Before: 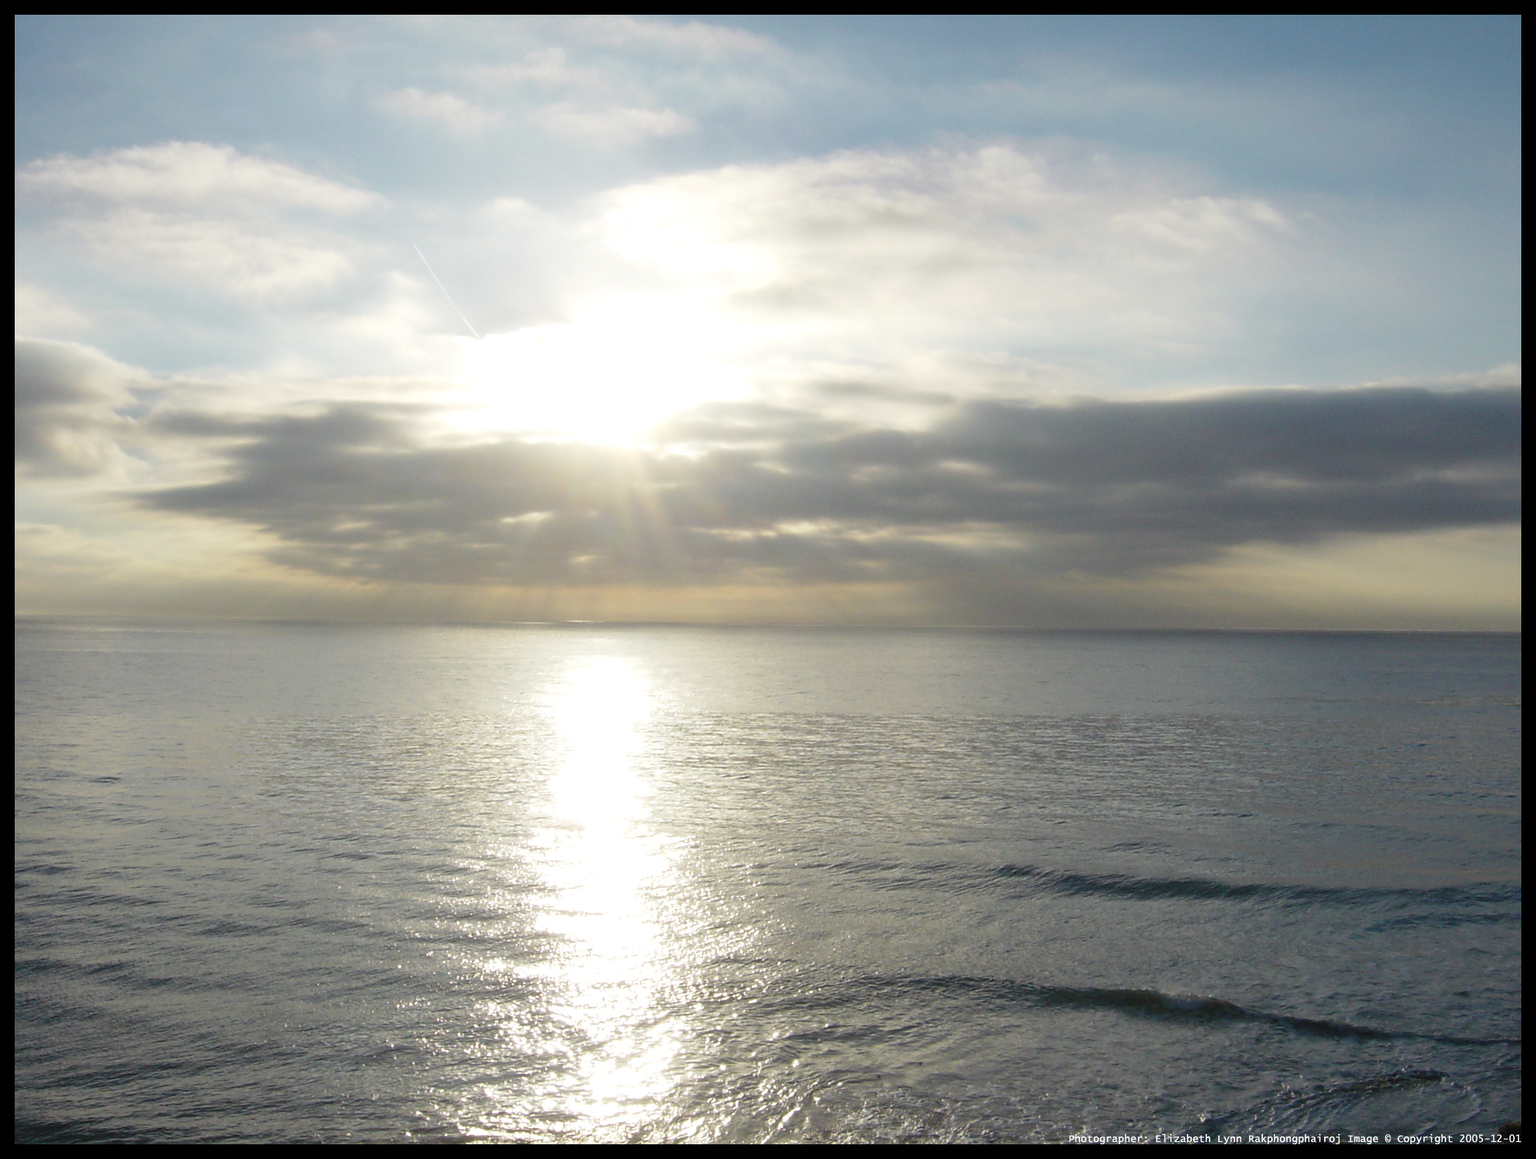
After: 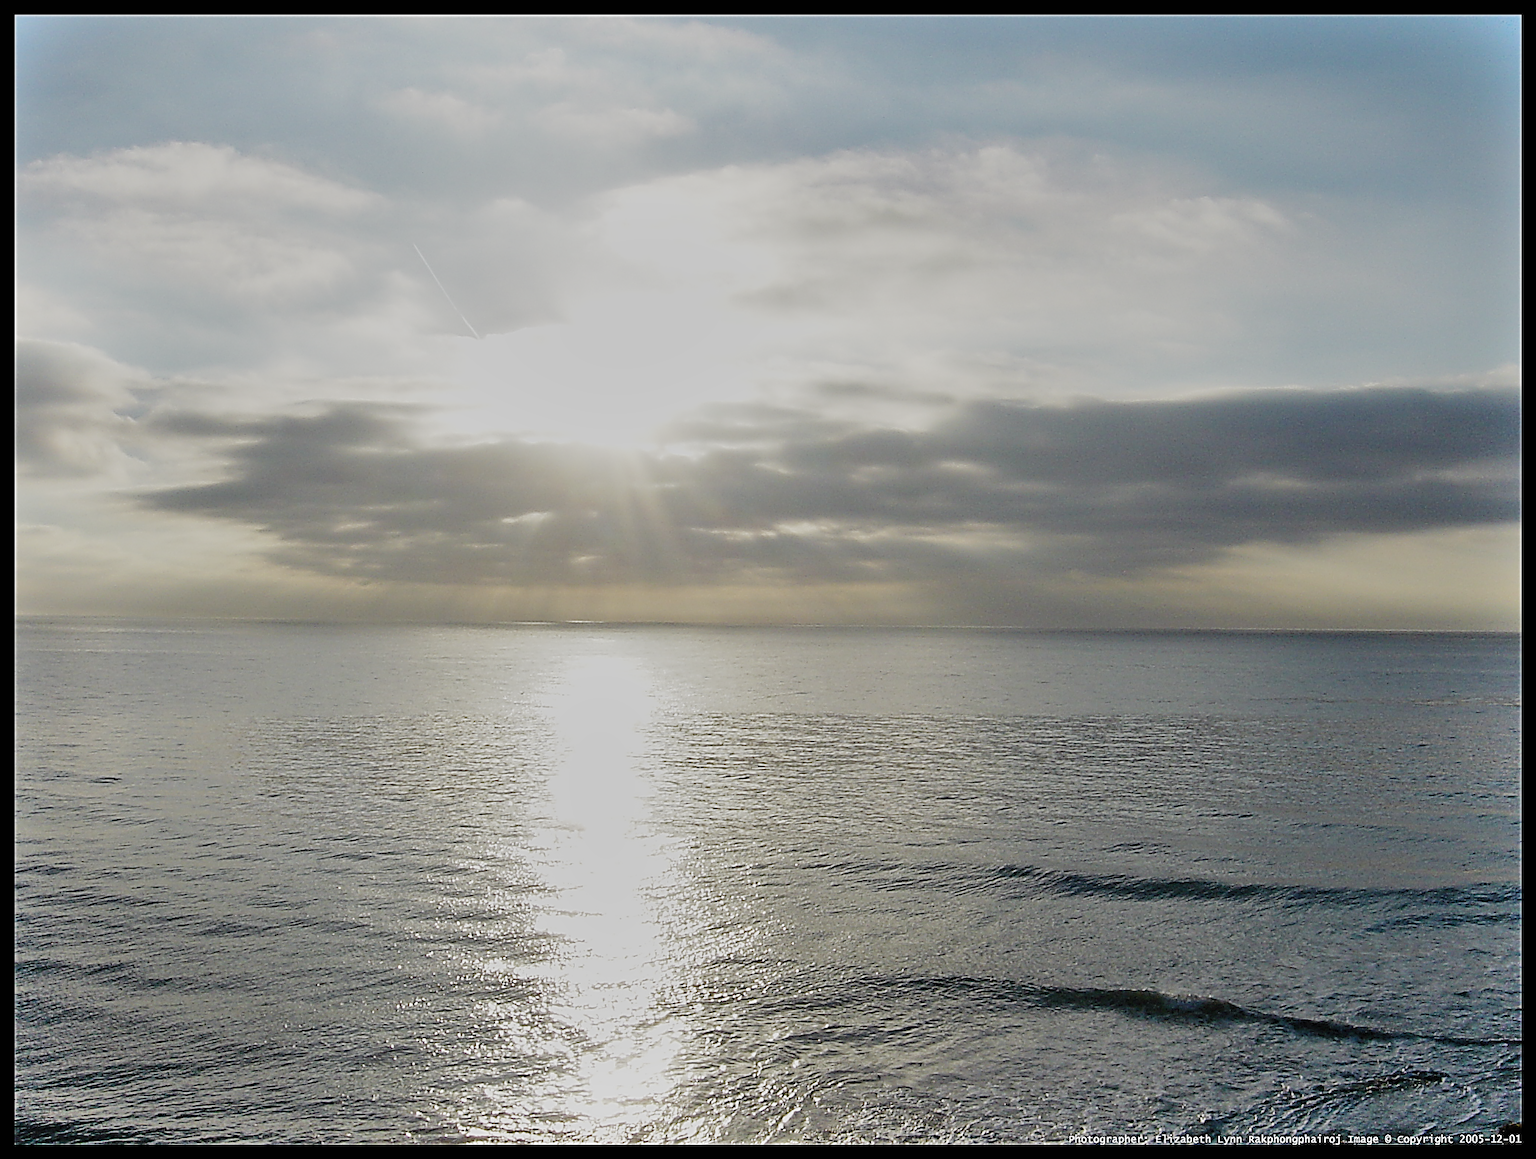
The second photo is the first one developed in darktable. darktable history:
filmic rgb: black relative exposure -7.65 EV, white relative exposure 4.56 EV, hardness 3.61, add noise in highlights 0, preserve chrominance no, color science v3 (2019), use custom middle-gray values true, contrast in highlights soft
shadows and highlights: white point adjustment 1.07, soften with gaussian
sharpen: amount 1.988
